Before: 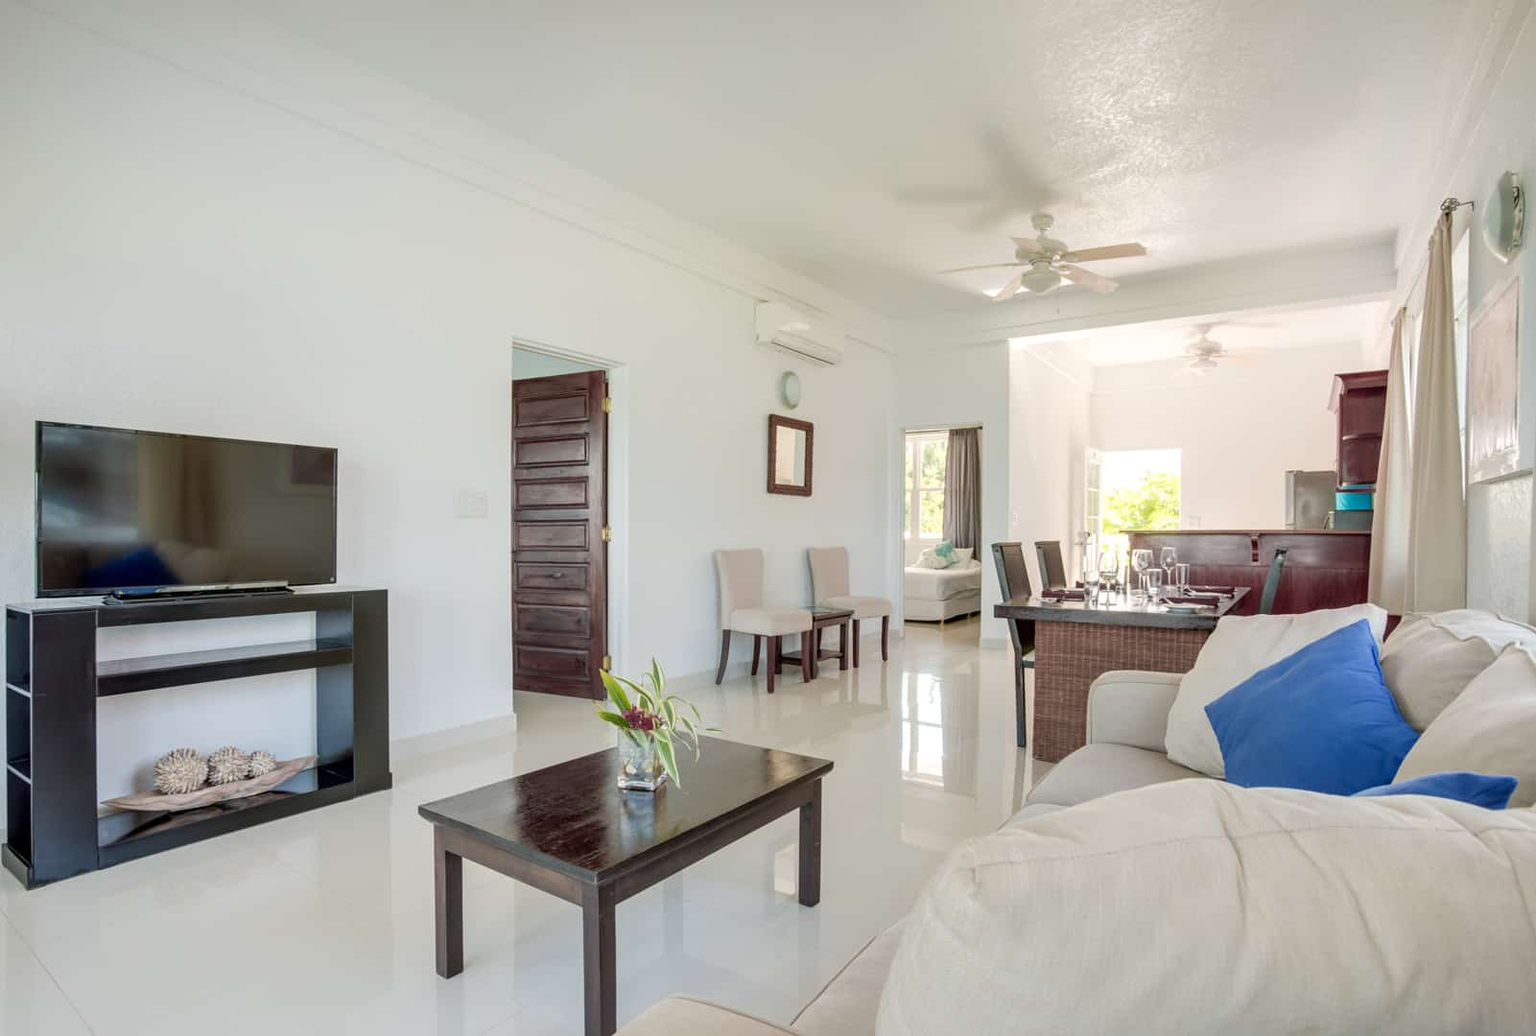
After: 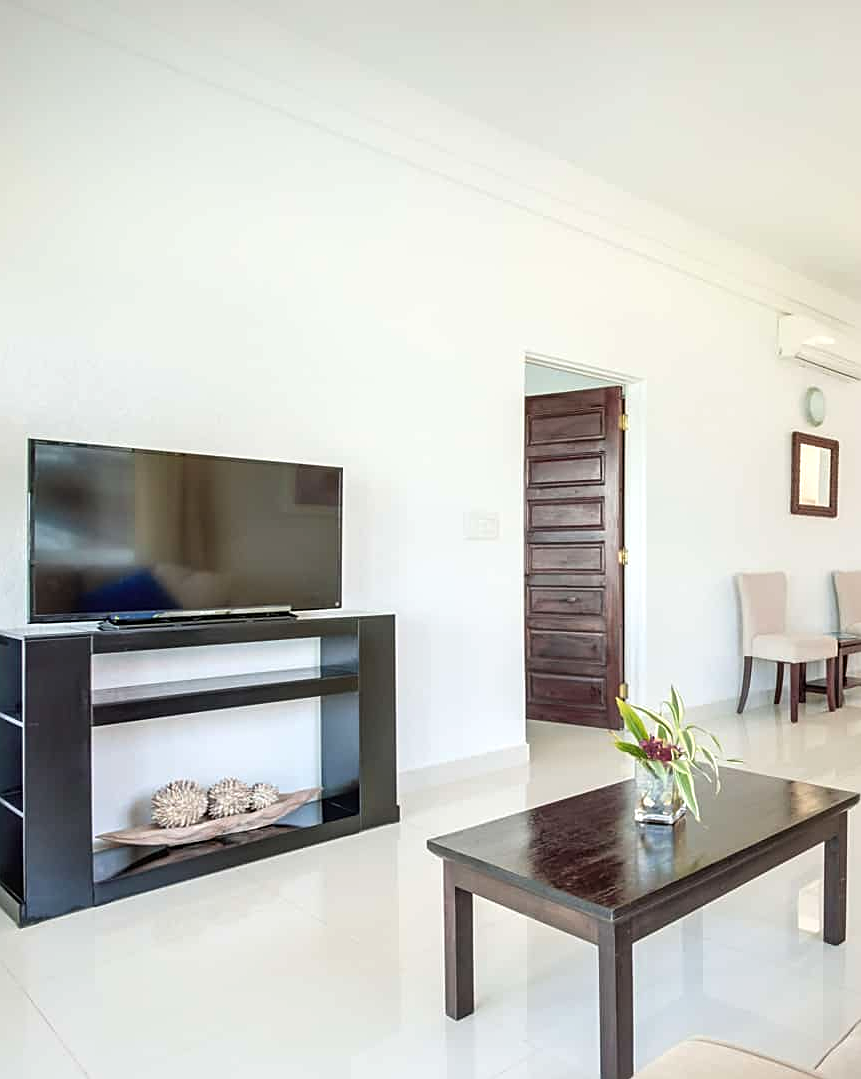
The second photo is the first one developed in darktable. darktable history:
exposure: black level correction -0.002, exposure 0.54 EV, compensate highlight preservation false
crop: left 0.587%, right 45.588%, bottom 0.086%
sharpen: on, module defaults
